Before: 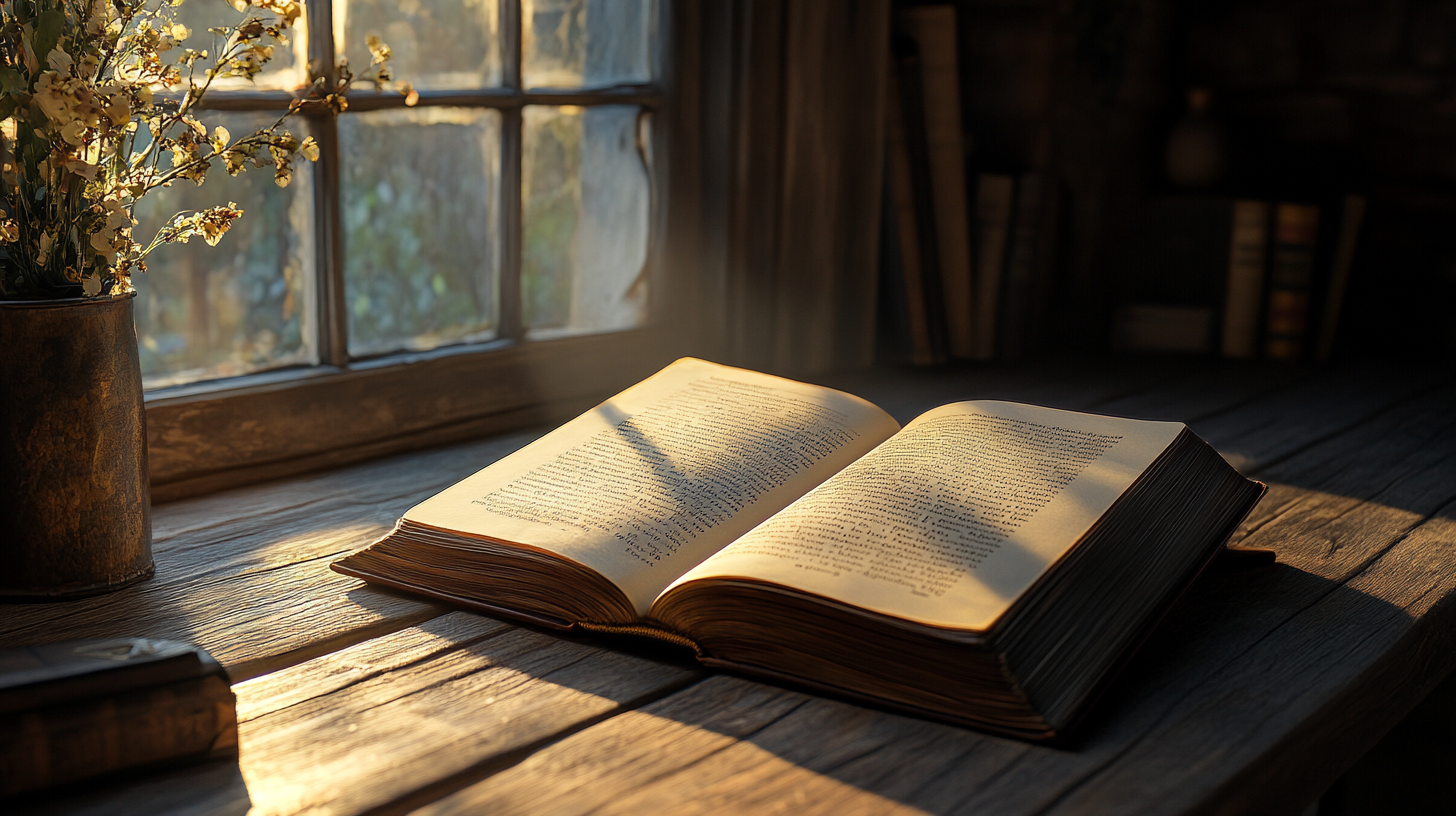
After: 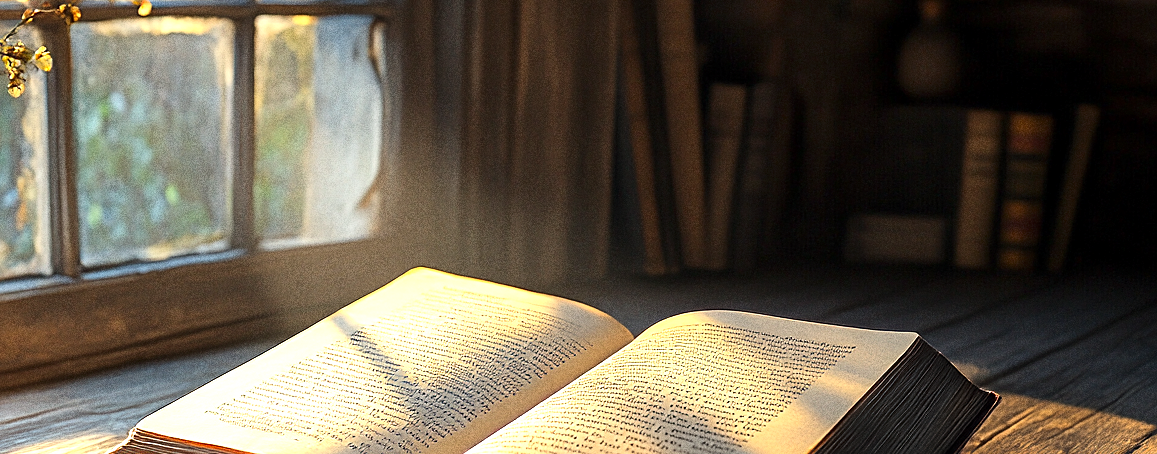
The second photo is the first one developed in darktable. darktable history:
exposure: exposure 1.2 EV, compensate highlight preservation false
sharpen: on, module defaults
vibrance: vibrance 67%
crop: left 18.38%, top 11.092%, right 2.134%, bottom 33.217%
grain: coarseness 0.09 ISO, strength 40%
